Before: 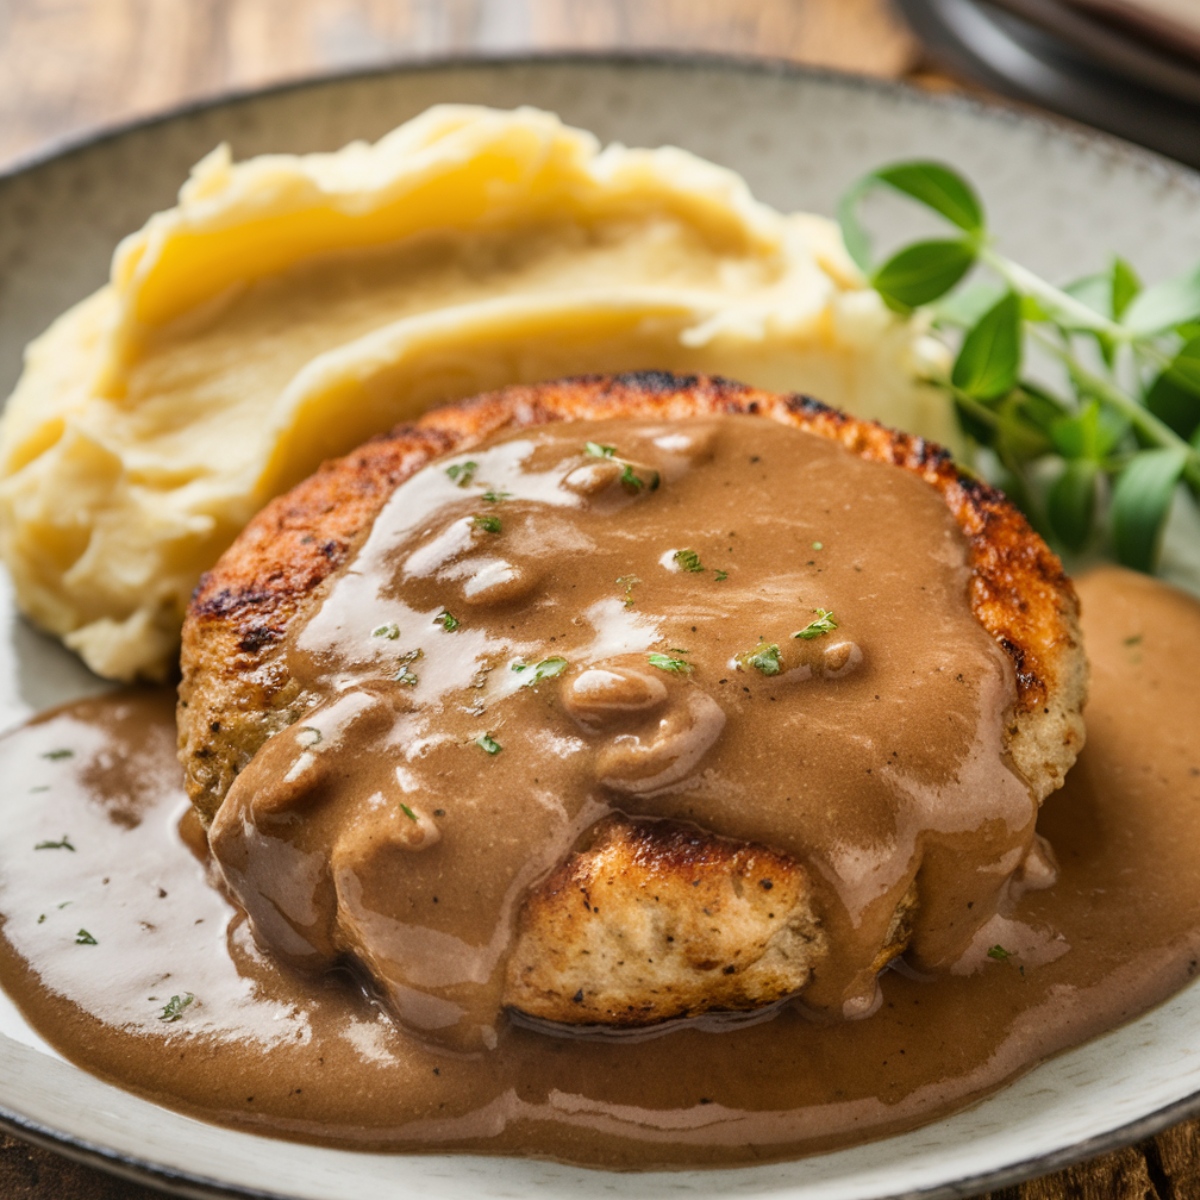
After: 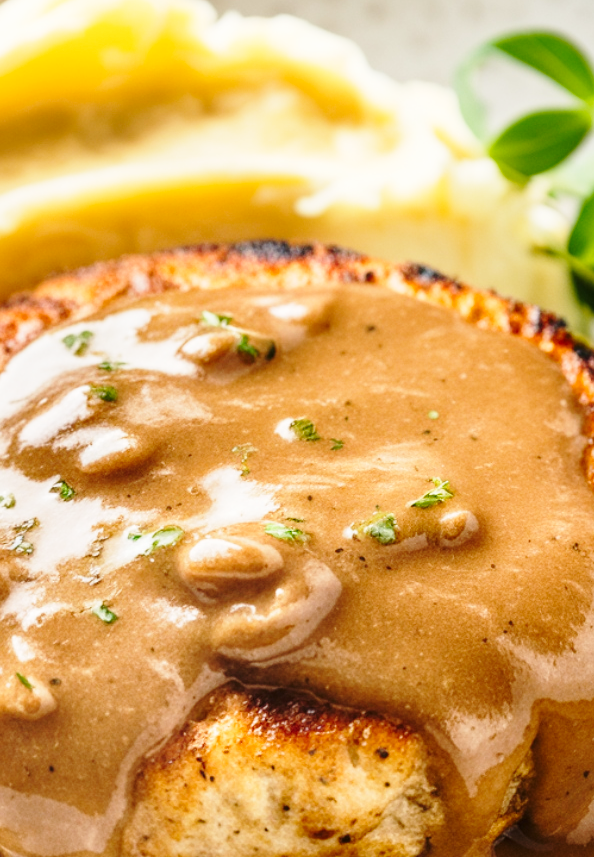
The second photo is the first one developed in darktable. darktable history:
crop: left 32.075%, top 10.976%, right 18.355%, bottom 17.596%
base curve: curves: ch0 [(0, 0) (0.028, 0.03) (0.121, 0.232) (0.46, 0.748) (0.859, 0.968) (1, 1)], preserve colors none
